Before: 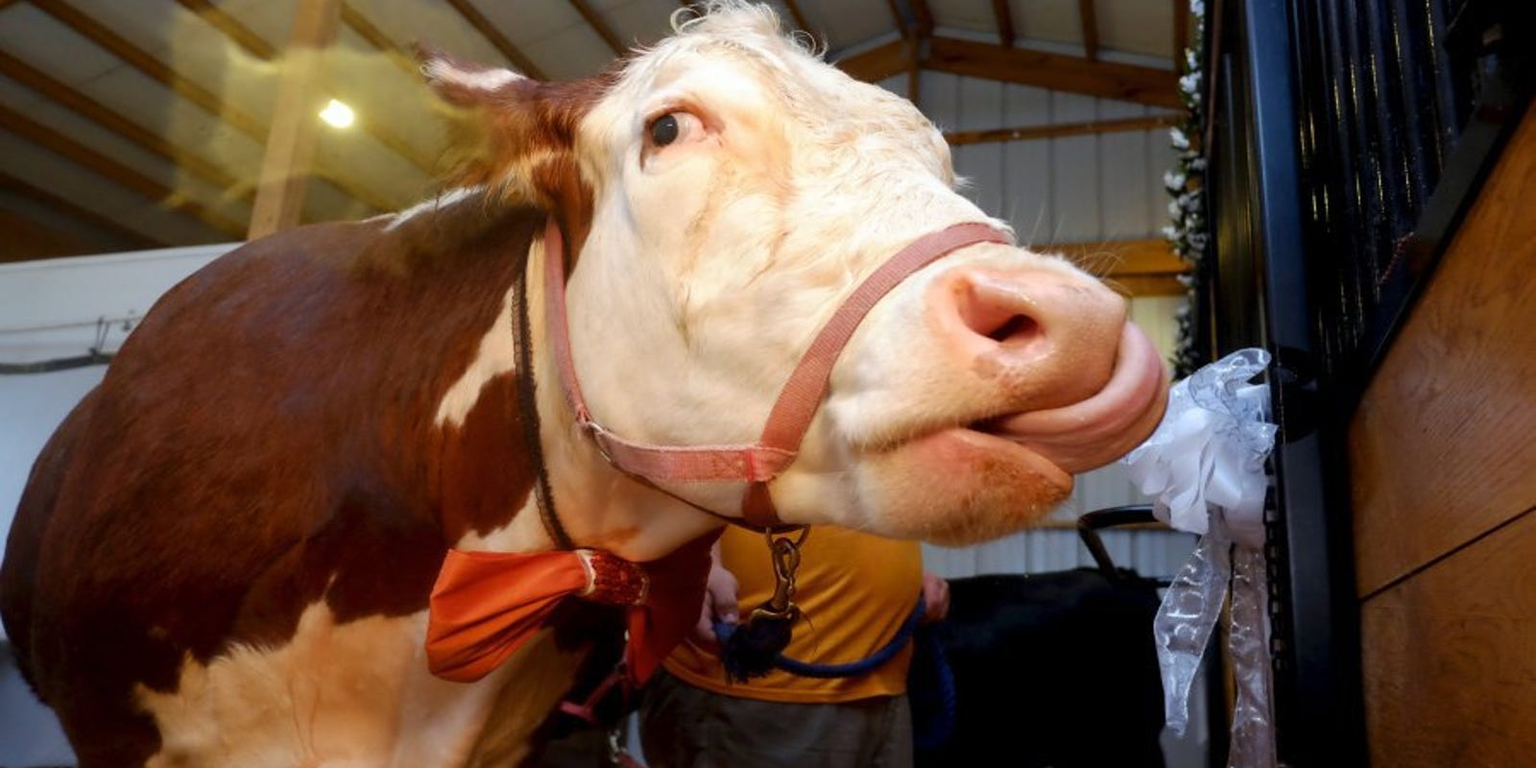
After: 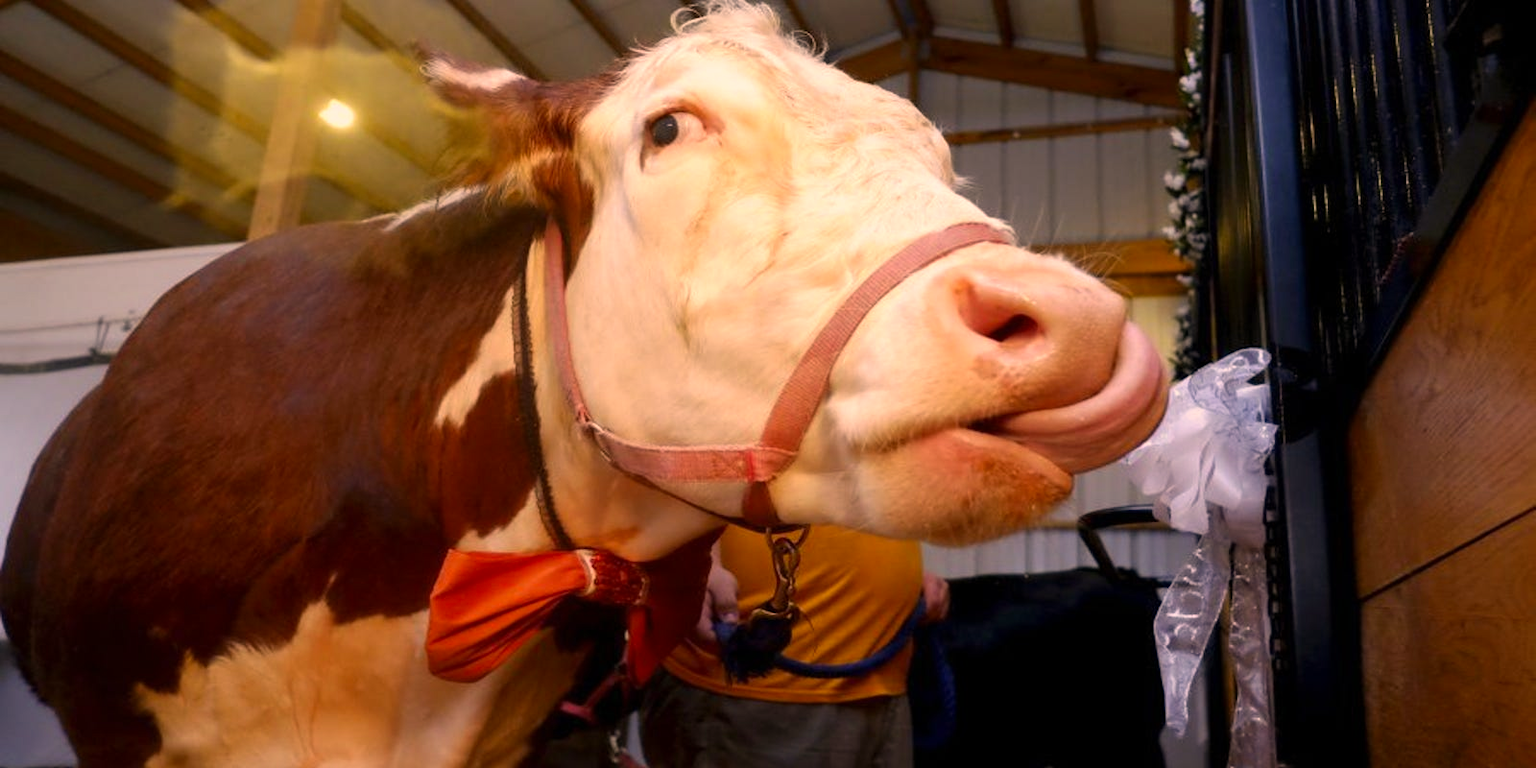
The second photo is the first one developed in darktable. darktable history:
color correction: highlights a* 17.83, highlights b* 19.01
